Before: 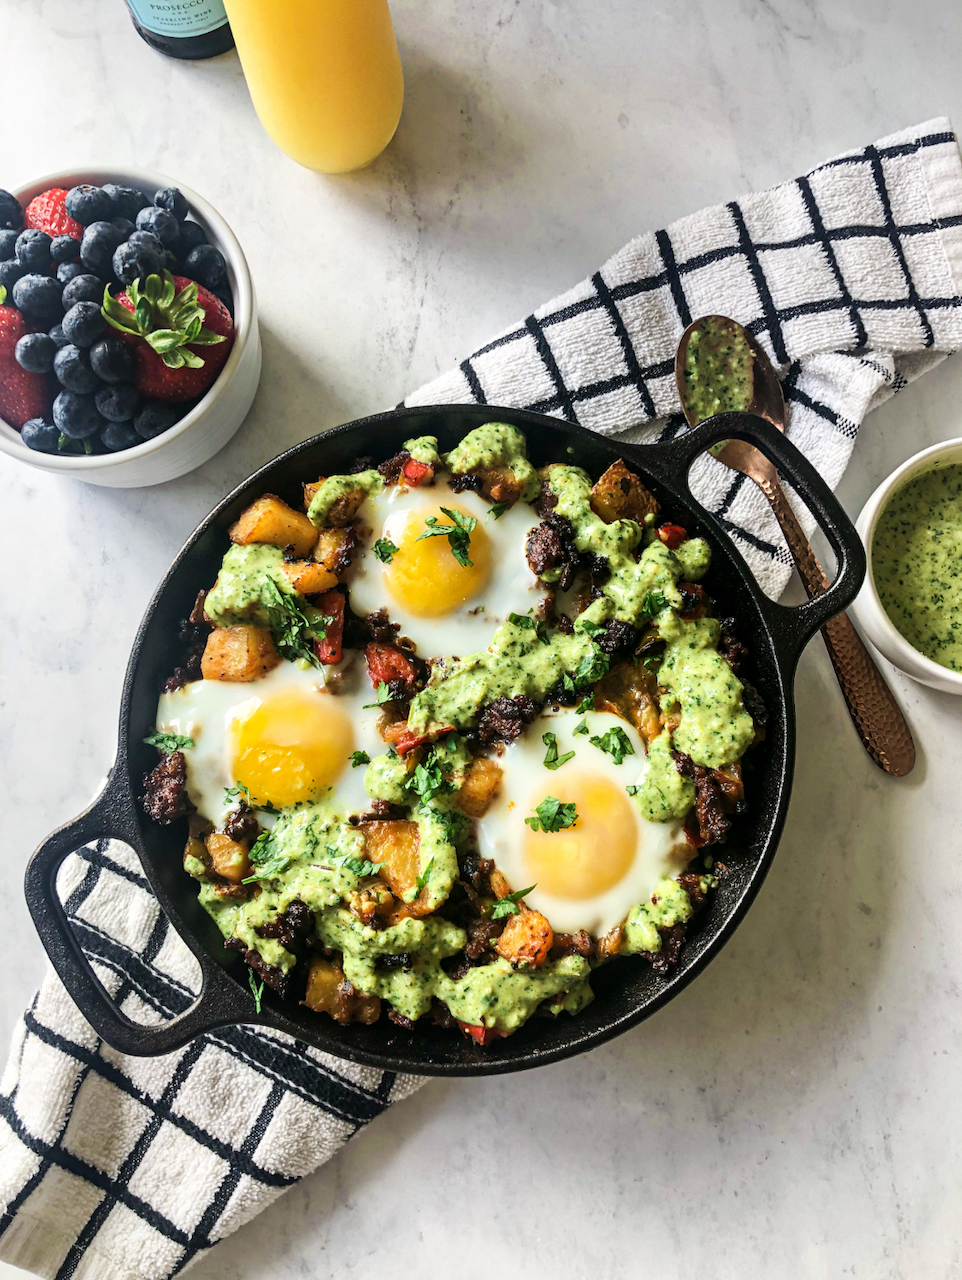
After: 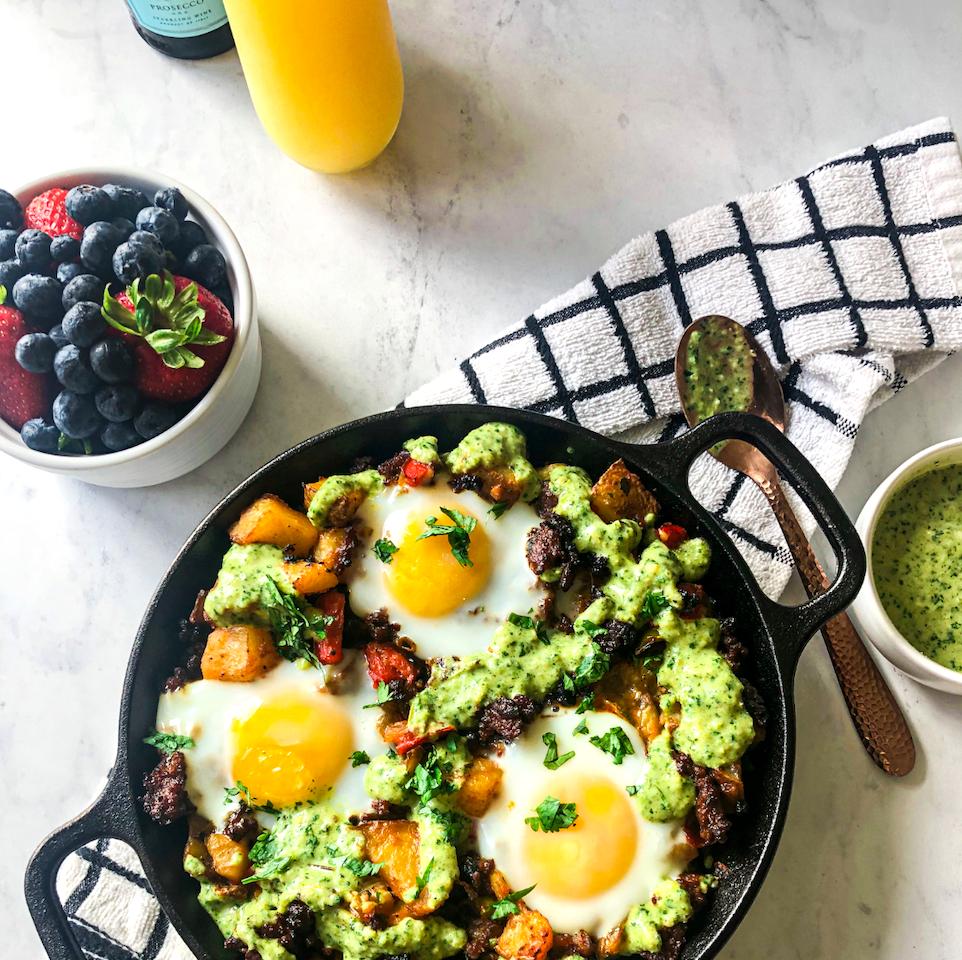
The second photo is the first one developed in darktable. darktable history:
crop: bottom 24.988%
exposure: exposure 0.161 EV, compensate highlight preservation false
